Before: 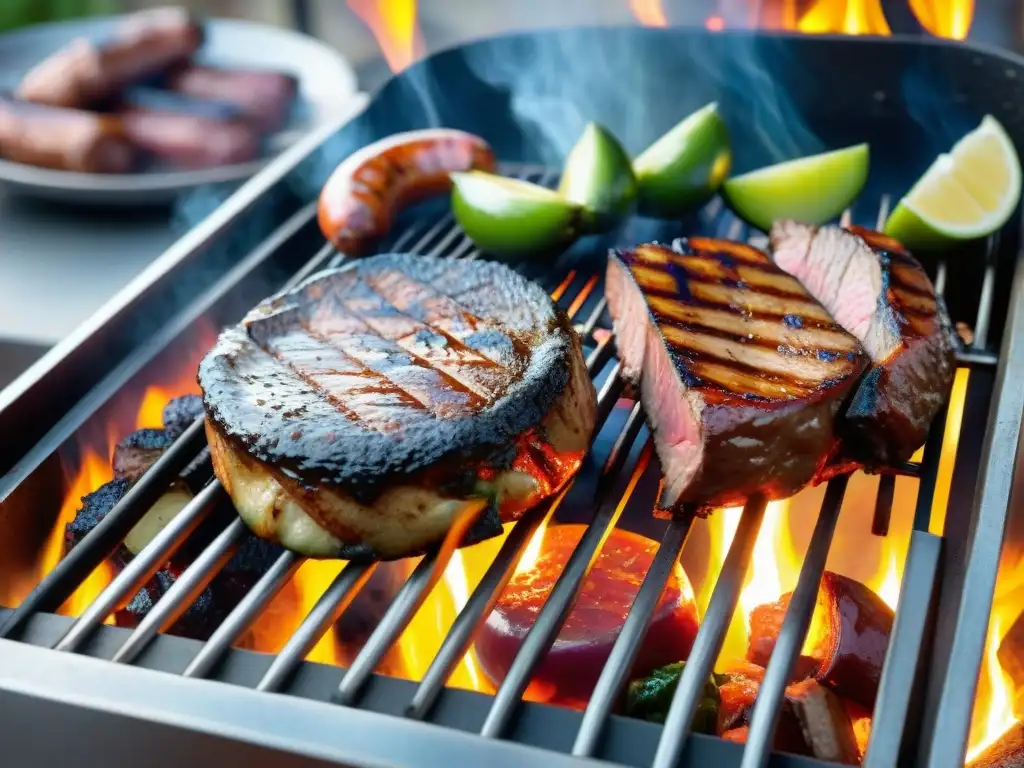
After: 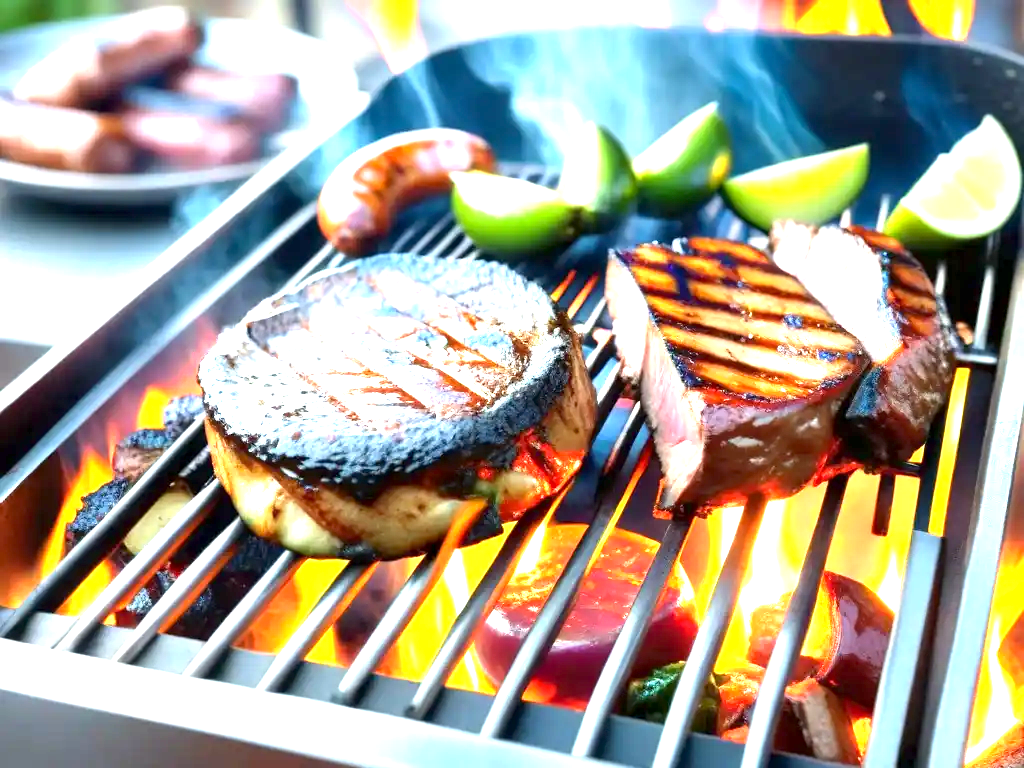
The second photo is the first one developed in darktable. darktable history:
exposure: black level correction 0.001, exposure 1.717 EV, compensate exposure bias true, compensate highlight preservation false
